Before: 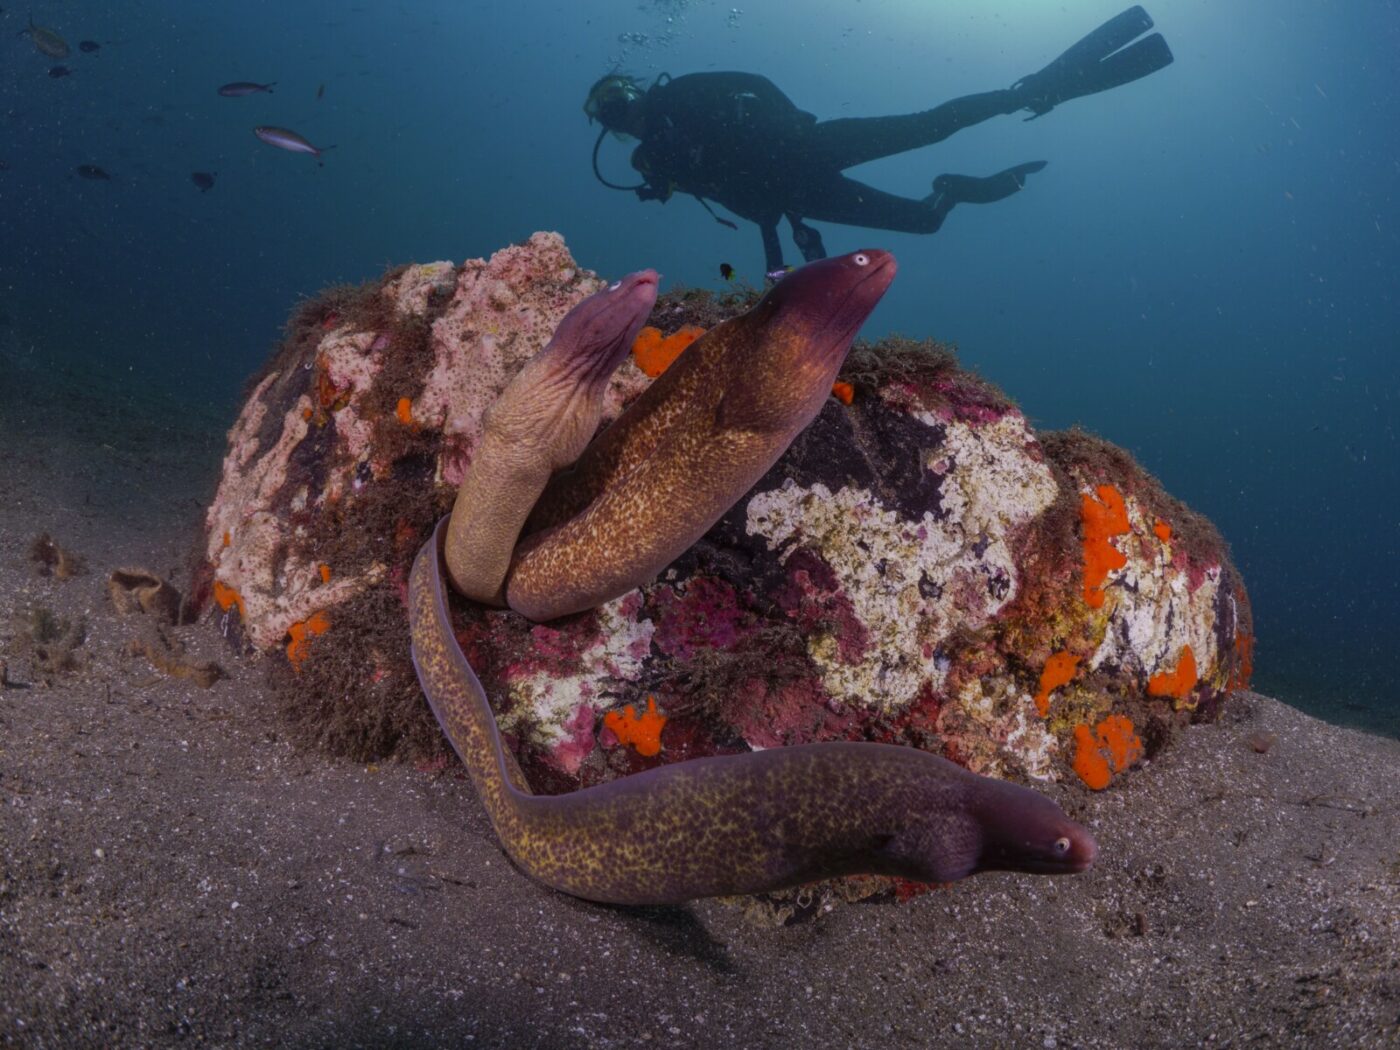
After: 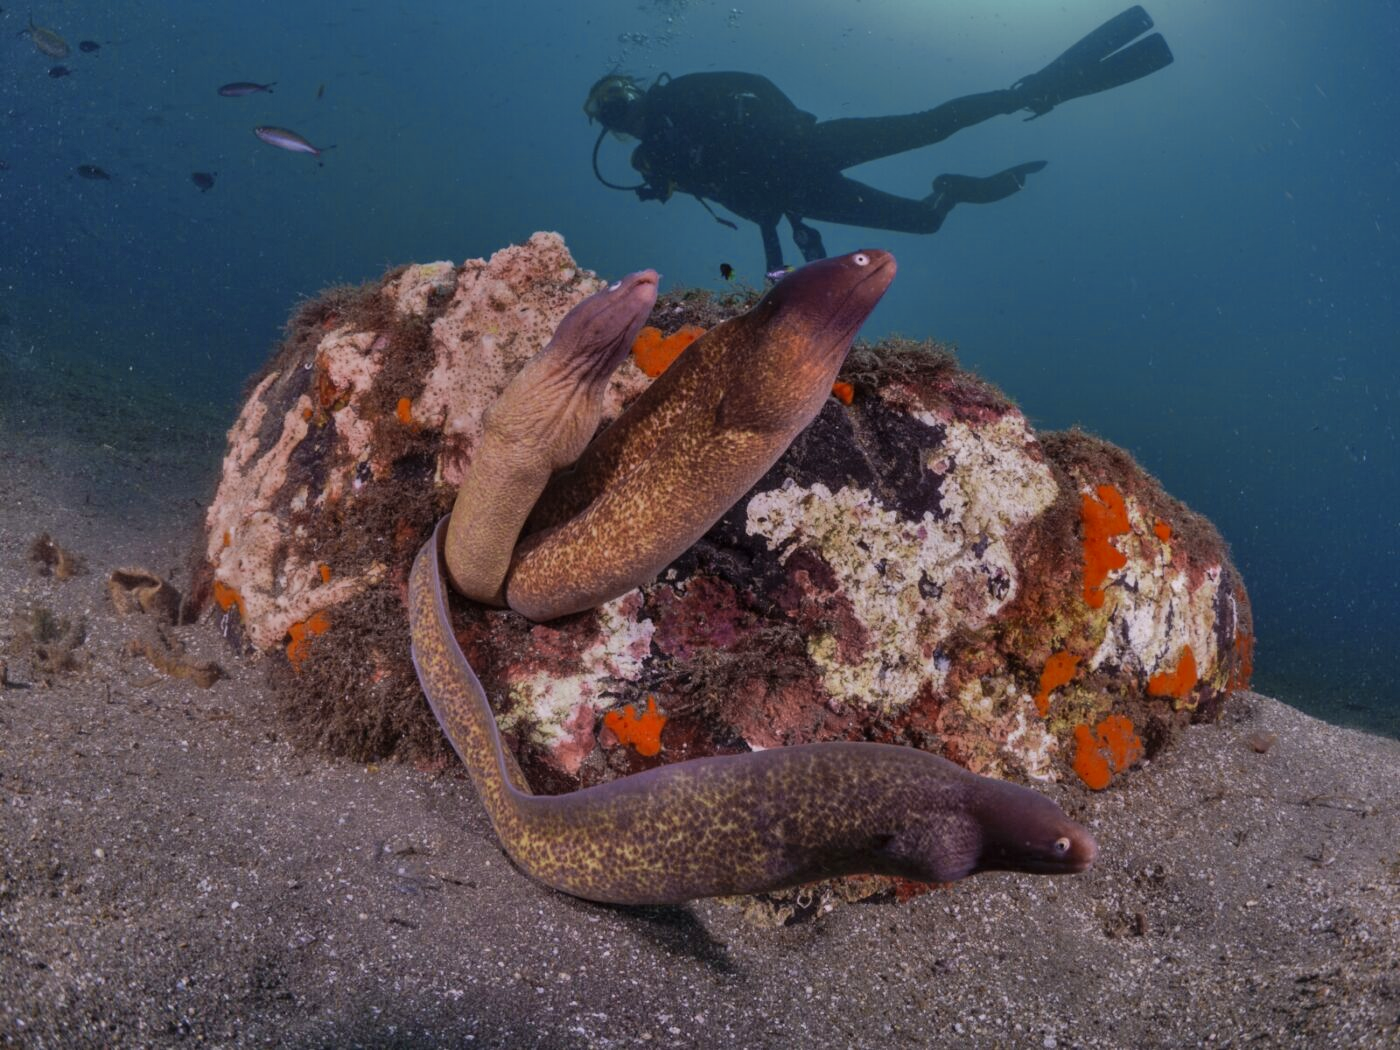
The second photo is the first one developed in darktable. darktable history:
exposure: black level correction 0.001, compensate exposure bias true, compensate highlight preservation false
velvia: on, module defaults
color zones: curves: ch0 [(0, 0.5) (0.125, 0.4) (0.25, 0.5) (0.375, 0.4) (0.5, 0.4) (0.625, 0.35) (0.75, 0.35) (0.875, 0.5)]; ch1 [(0, 0.35) (0.125, 0.45) (0.25, 0.35) (0.375, 0.35) (0.5, 0.35) (0.625, 0.35) (0.75, 0.45) (0.875, 0.35)]; ch2 [(0, 0.6) (0.125, 0.5) (0.25, 0.5) (0.375, 0.6) (0.5, 0.6) (0.625, 0.5) (0.75, 0.5) (0.875, 0.5)]
shadows and highlights: shadows 61.27, highlights color adjustment 51.96%, soften with gaussian
